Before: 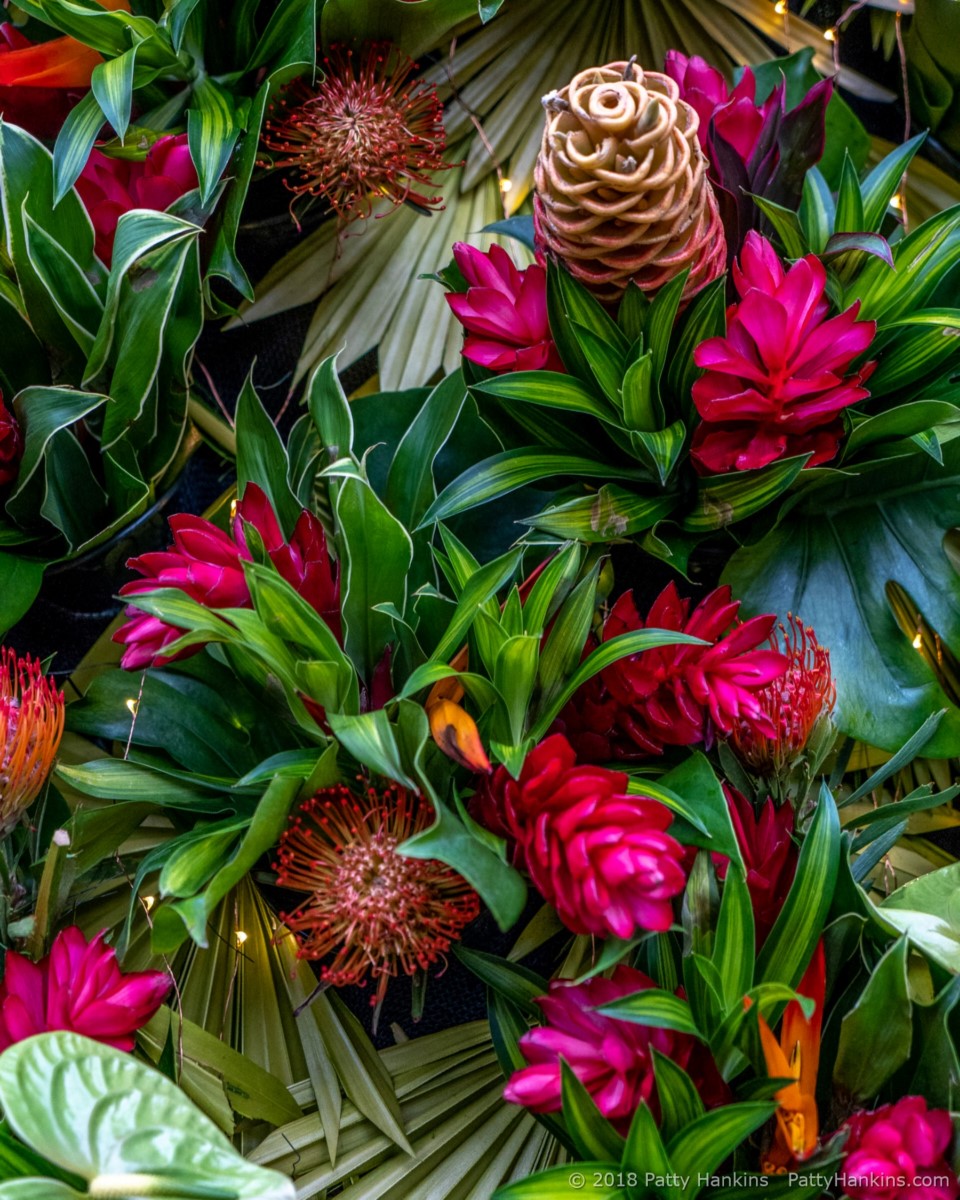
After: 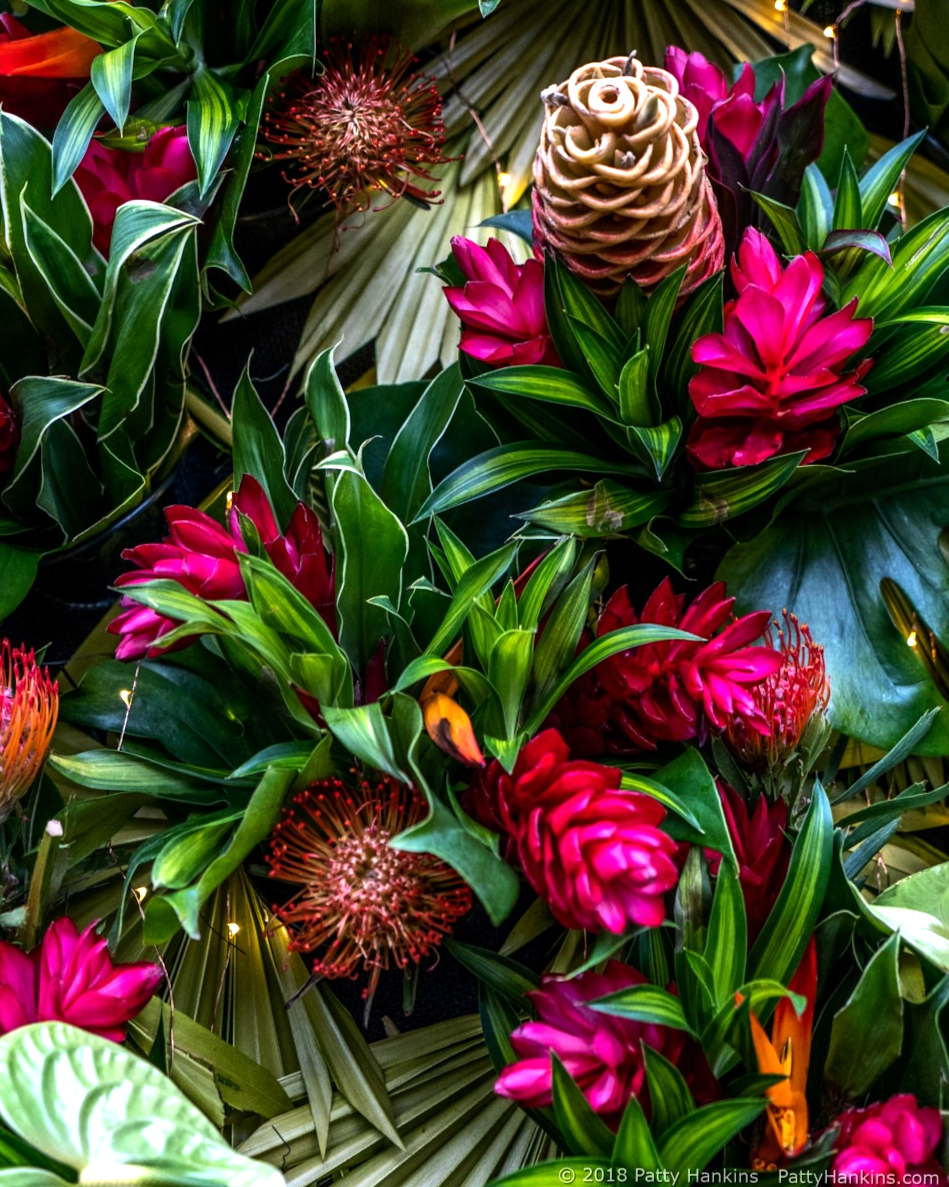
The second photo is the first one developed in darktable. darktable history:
crop and rotate: angle -0.5°
tone equalizer: -8 EV -0.75 EV, -7 EV -0.7 EV, -6 EV -0.6 EV, -5 EV -0.4 EV, -3 EV 0.4 EV, -2 EV 0.6 EV, -1 EV 0.7 EV, +0 EV 0.75 EV, edges refinement/feathering 500, mask exposure compensation -1.57 EV, preserve details no
